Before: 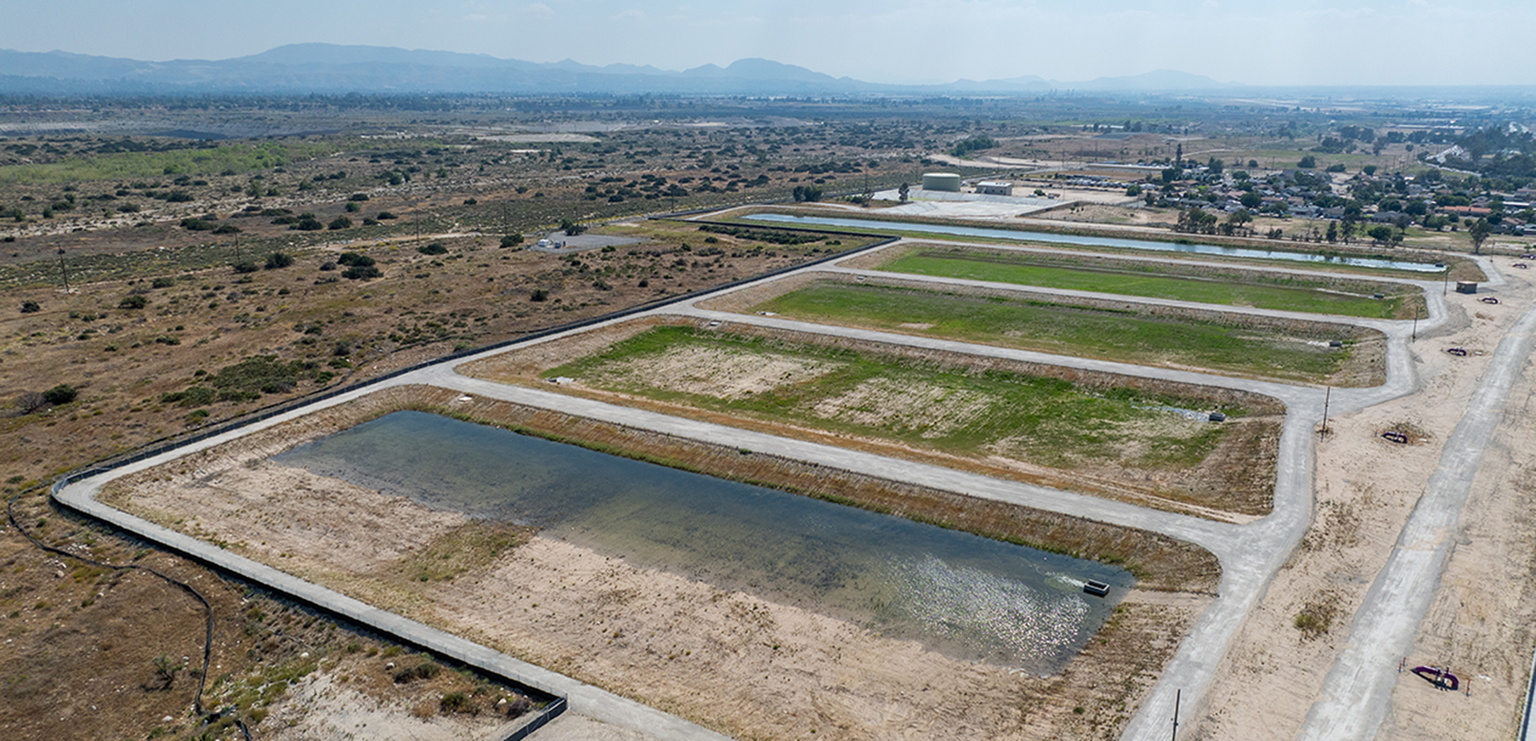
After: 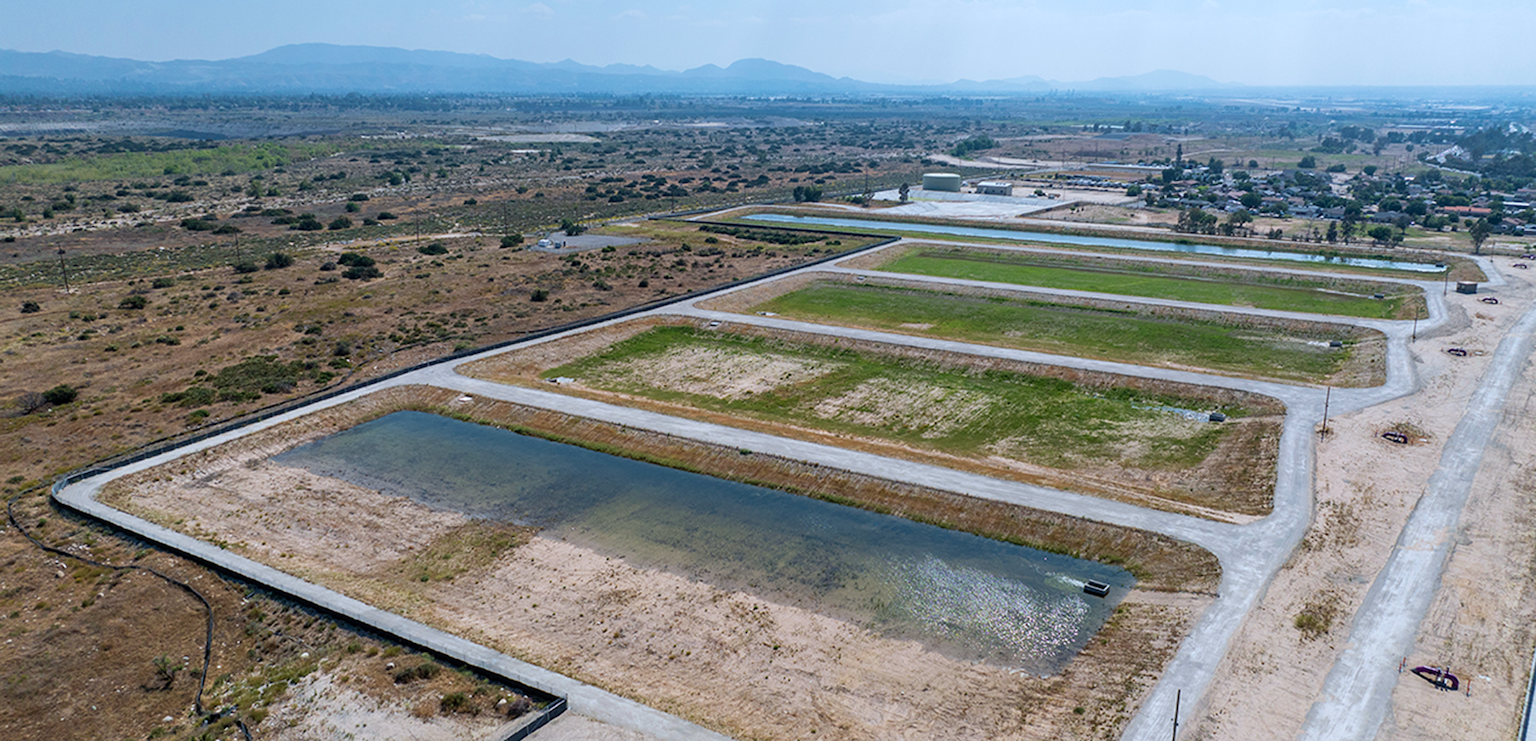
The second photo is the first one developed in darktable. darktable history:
color correction: highlights a* -0.772, highlights b* -8.92
velvia: on, module defaults
